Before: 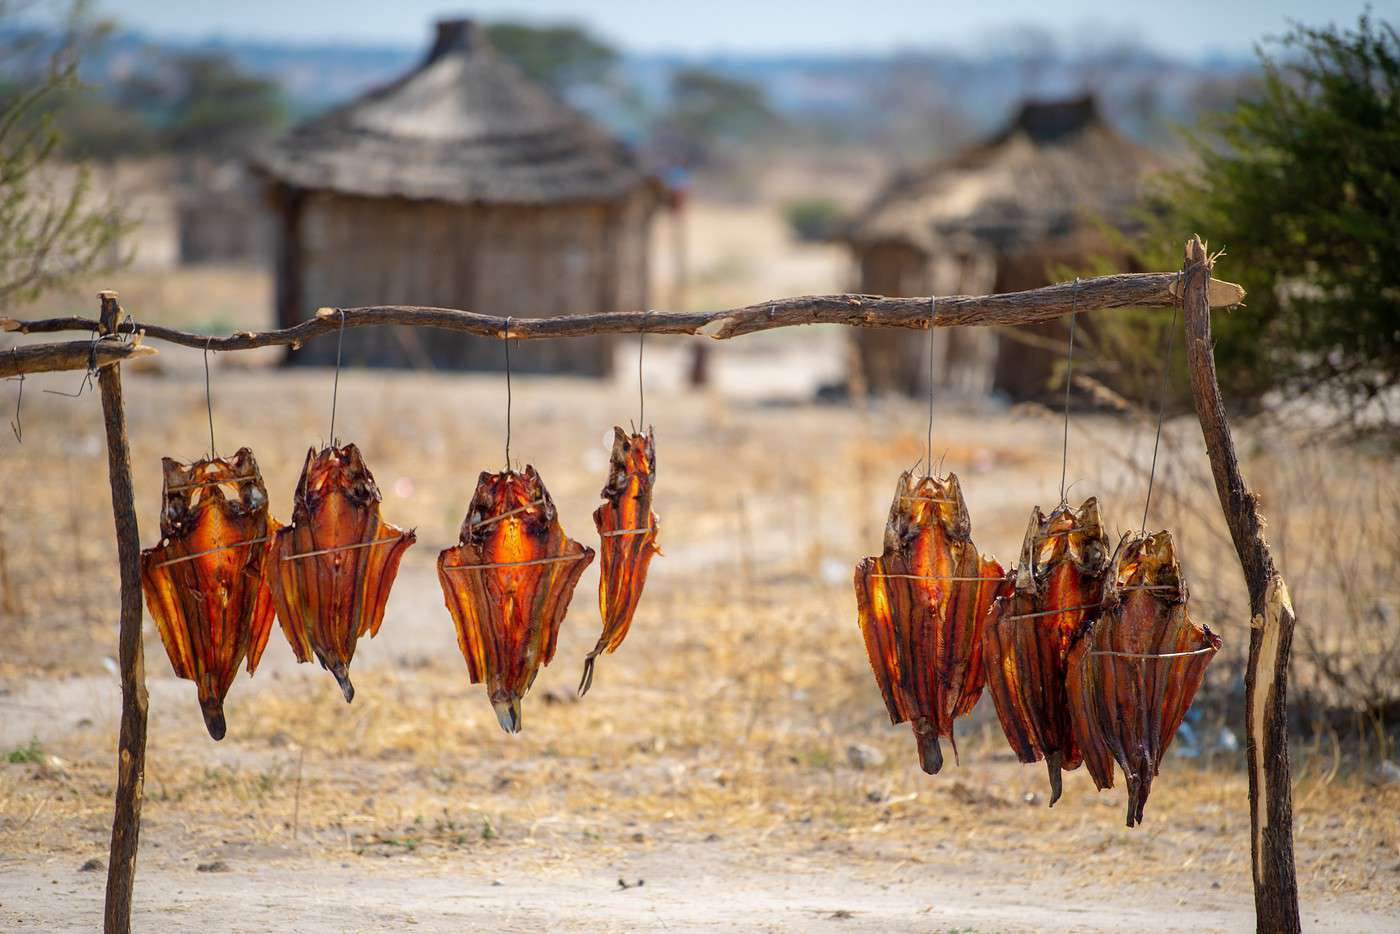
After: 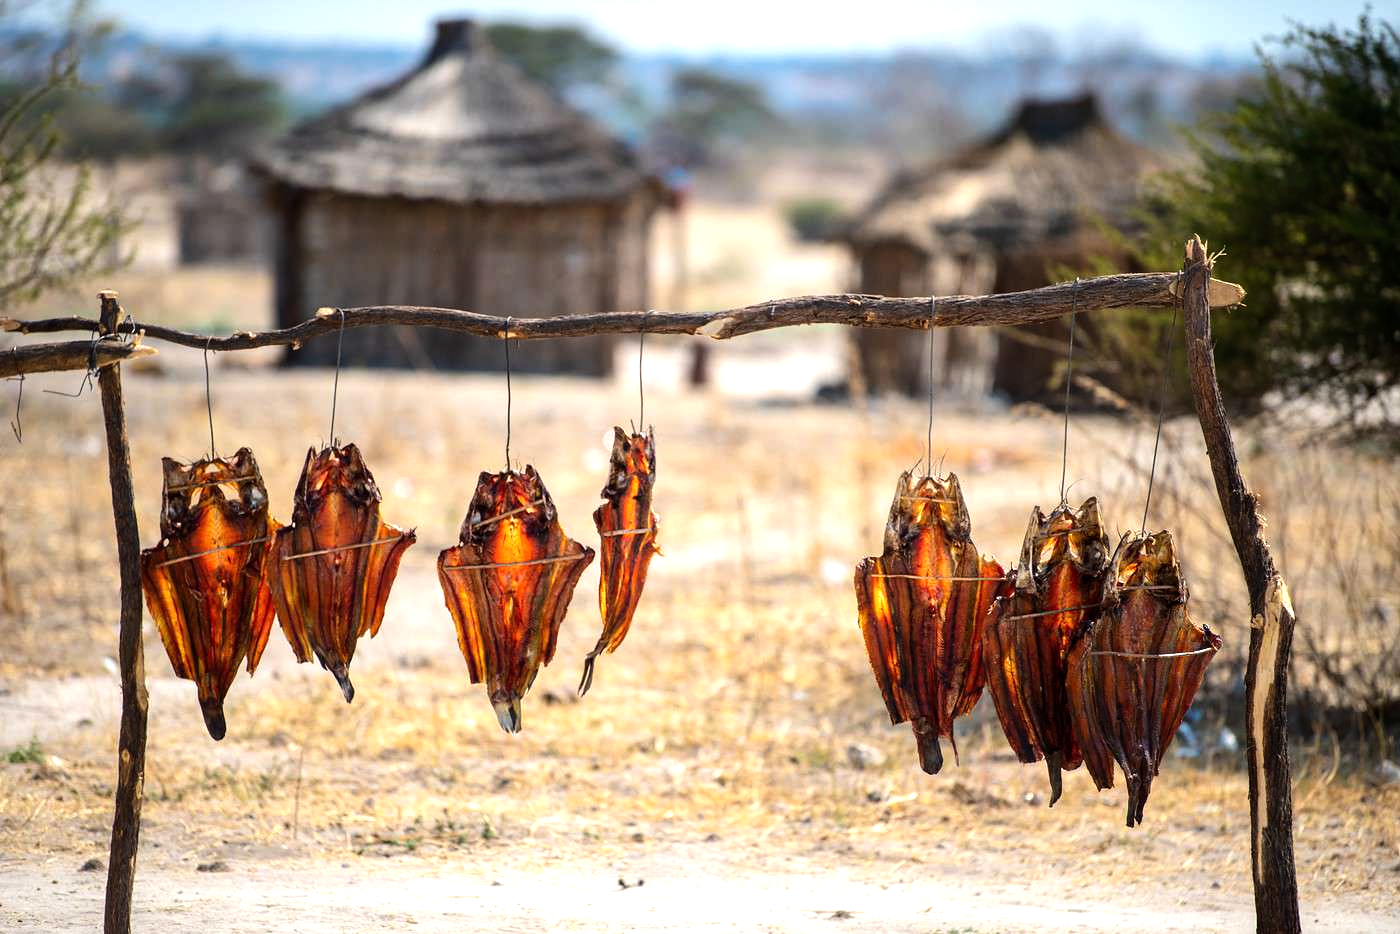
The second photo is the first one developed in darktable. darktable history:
tone equalizer: -8 EV -0.756 EV, -7 EV -0.703 EV, -6 EV -0.607 EV, -5 EV -0.396 EV, -3 EV 0.389 EV, -2 EV 0.6 EV, -1 EV 0.677 EV, +0 EV 0.726 EV, edges refinement/feathering 500, mask exposure compensation -1.57 EV, preserve details no
